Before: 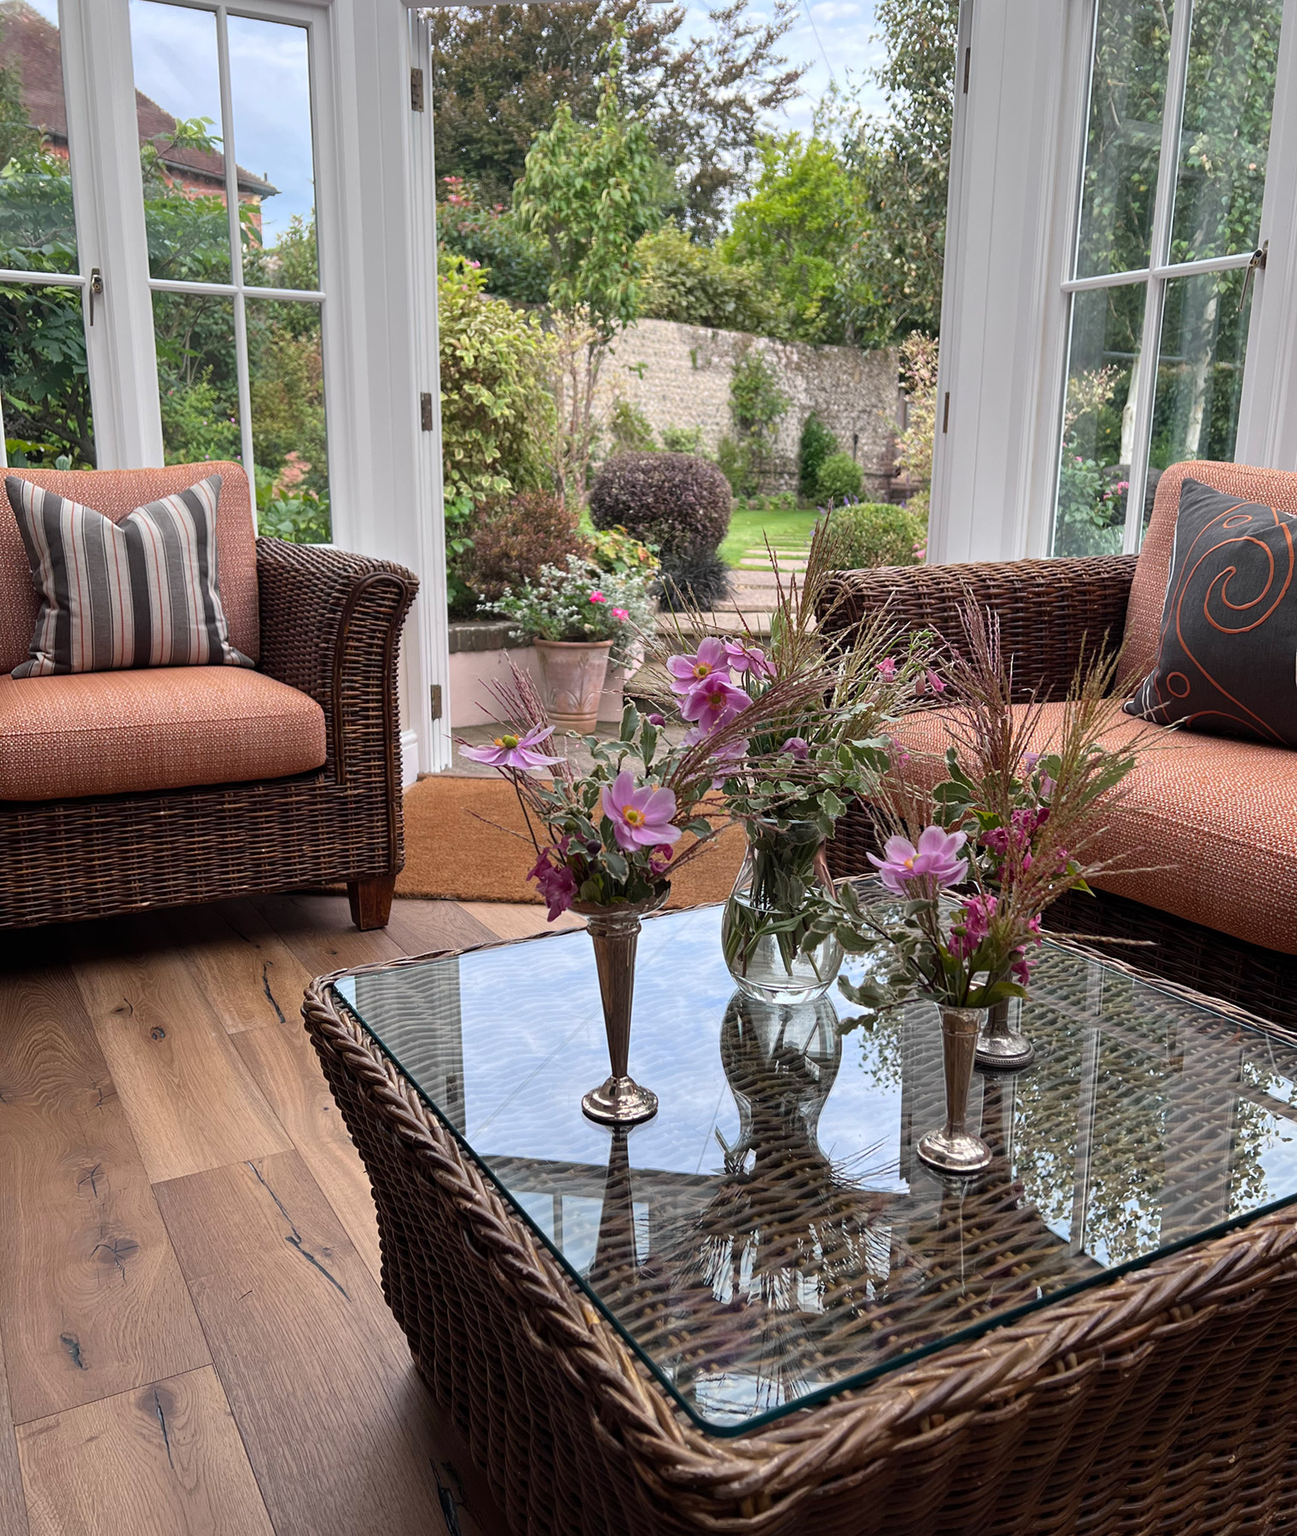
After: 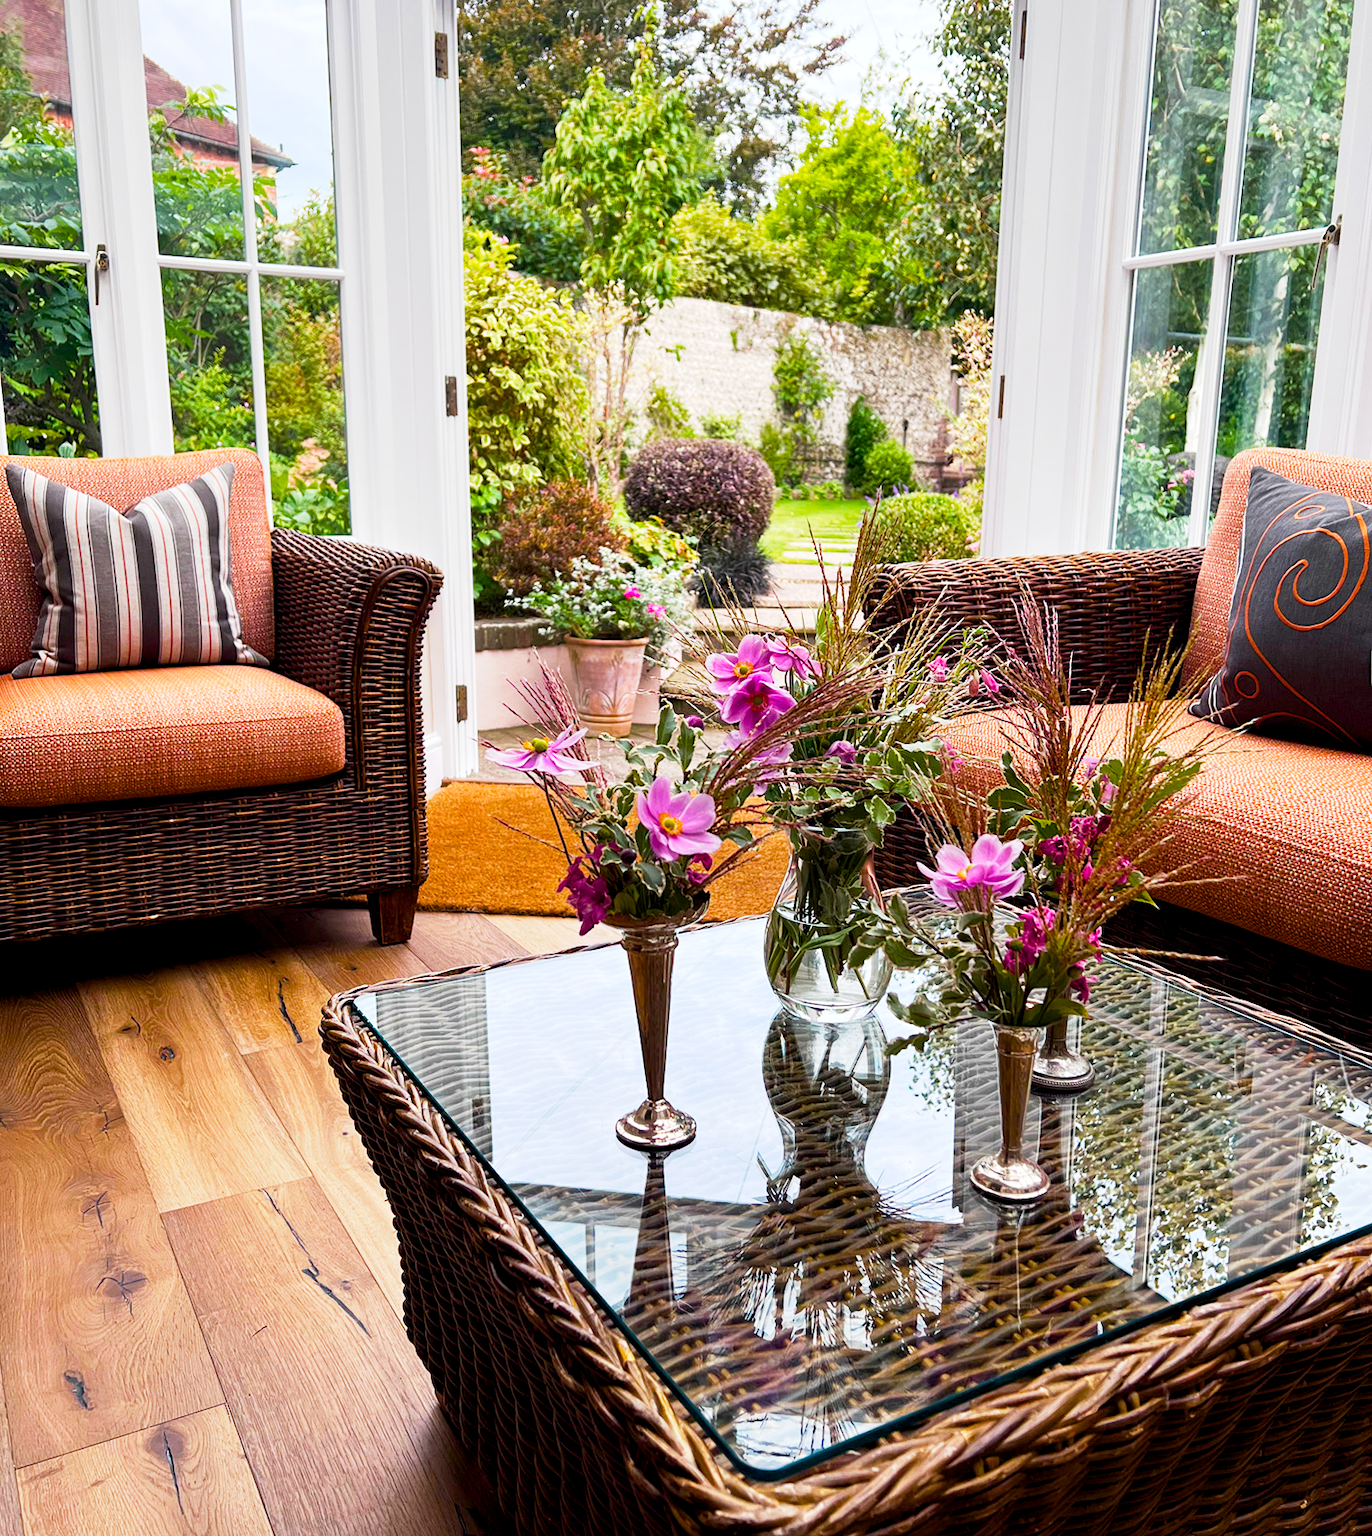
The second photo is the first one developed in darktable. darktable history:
crop and rotate: top 2.479%, bottom 3.018%
base curve: curves: ch0 [(0, 0) (0.088, 0.125) (0.176, 0.251) (0.354, 0.501) (0.613, 0.749) (1, 0.877)], preserve colors none
color balance rgb: global offset › luminance -0.37%, perceptual saturation grading › highlights -17.77%, perceptual saturation grading › mid-tones 33.1%, perceptual saturation grading › shadows 50.52%, perceptual brilliance grading › highlights 20%, perceptual brilliance grading › mid-tones 20%, perceptual brilliance grading › shadows -20%, global vibrance 50%
